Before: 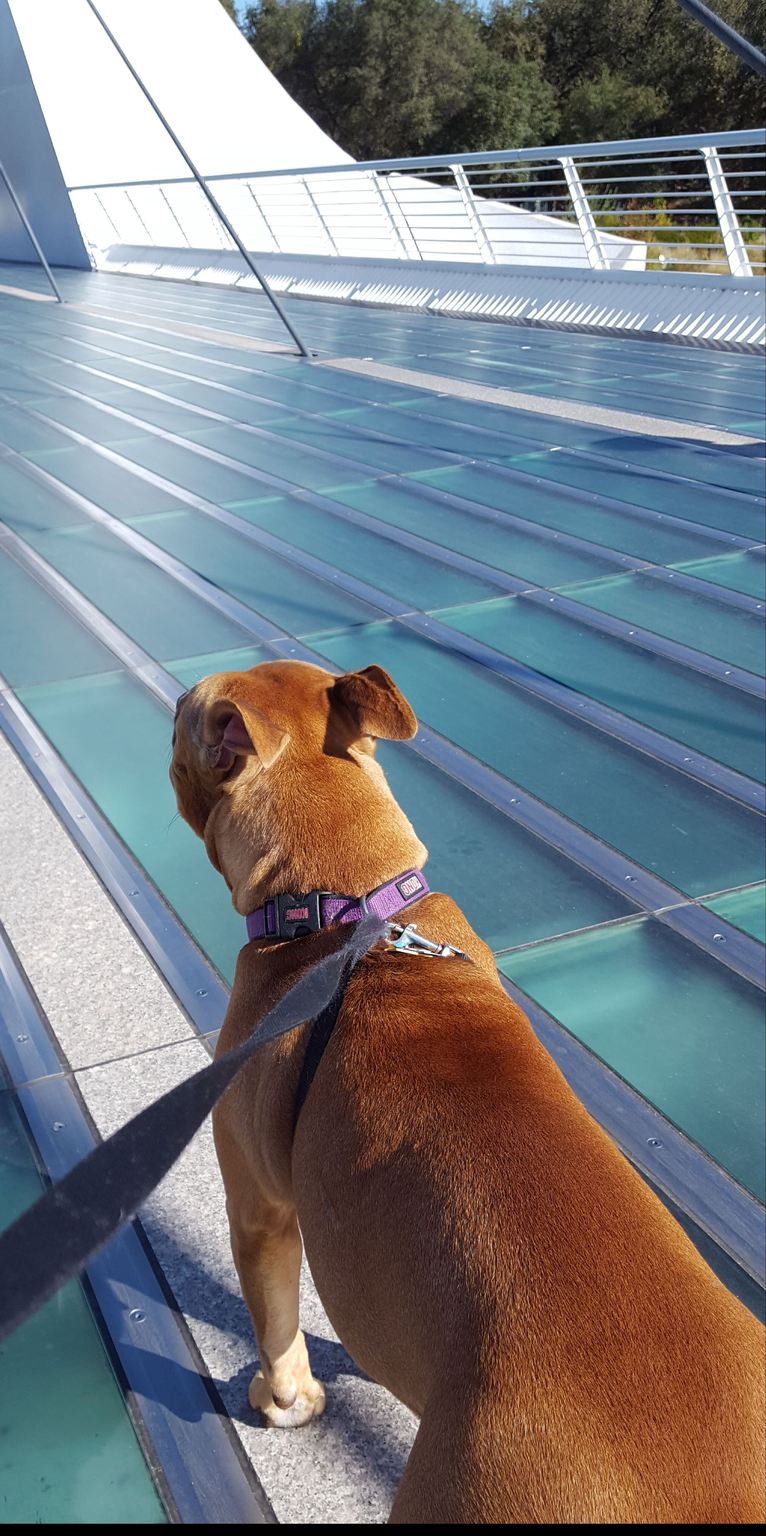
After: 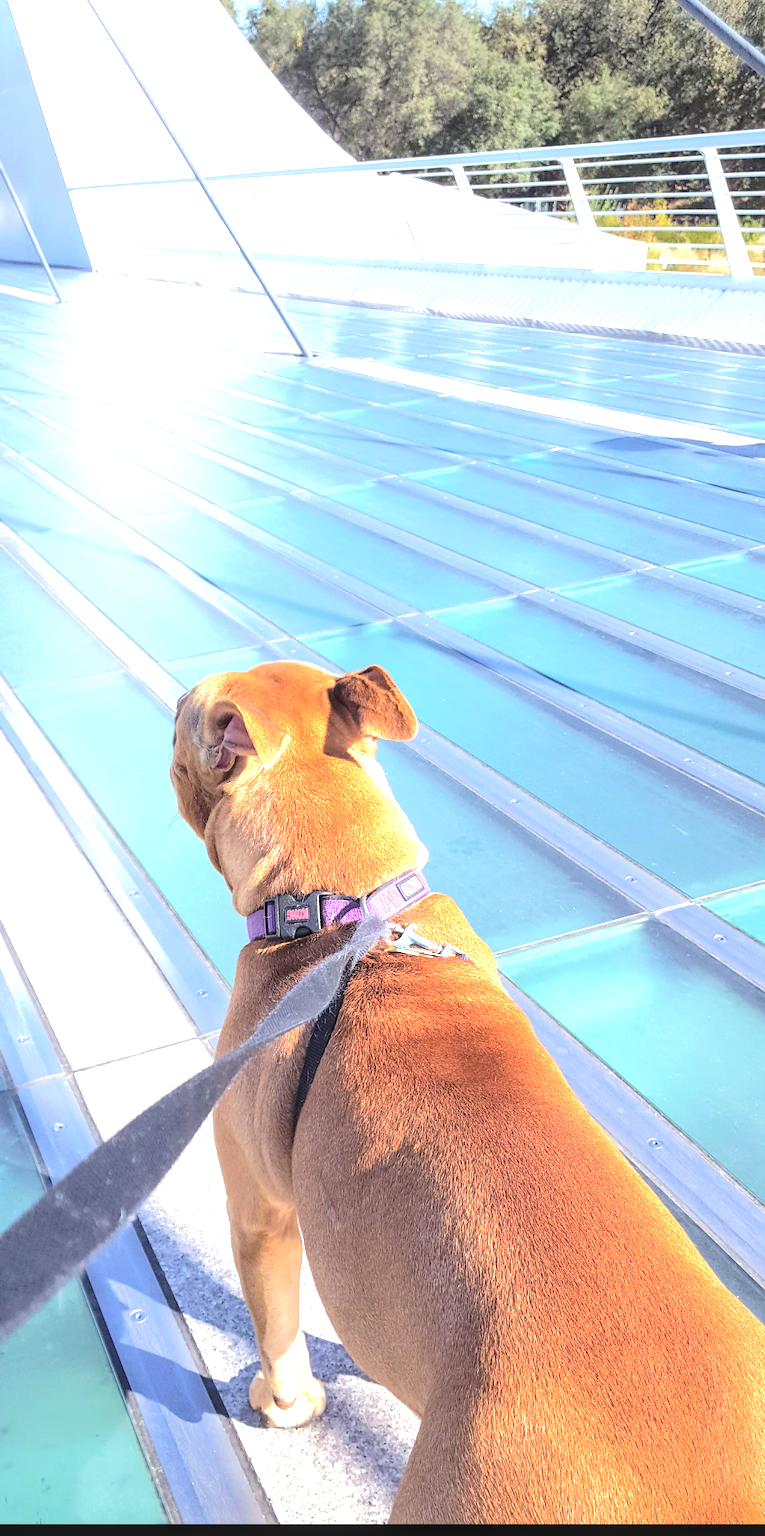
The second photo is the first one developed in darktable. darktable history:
local contrast: on, module defaults
exposure: black level correction 0, exposure 1.452 EV, compensate highlight preservation false
tone curve: curves: ch0 [(0, 0) (0.003, 0.021) (0.011, 0.033) (0.025, 0.059) (0.044, 0.097) (0.069, 0.141) (0.1, 0.186) (0.136, 0.237) (0.177, 0.298) (0.224, 0.378) (0.277, 0.47) (0.335, 0.542) (0.399, 0.605) (0.468, 0.678) (0.543, 0.724) (0.623, 0.787) (0.709, 0.829) (0.801, 0.875) (0.898, 0.912) (1, 1)], color space Lab, independent channels, preserve colors none
